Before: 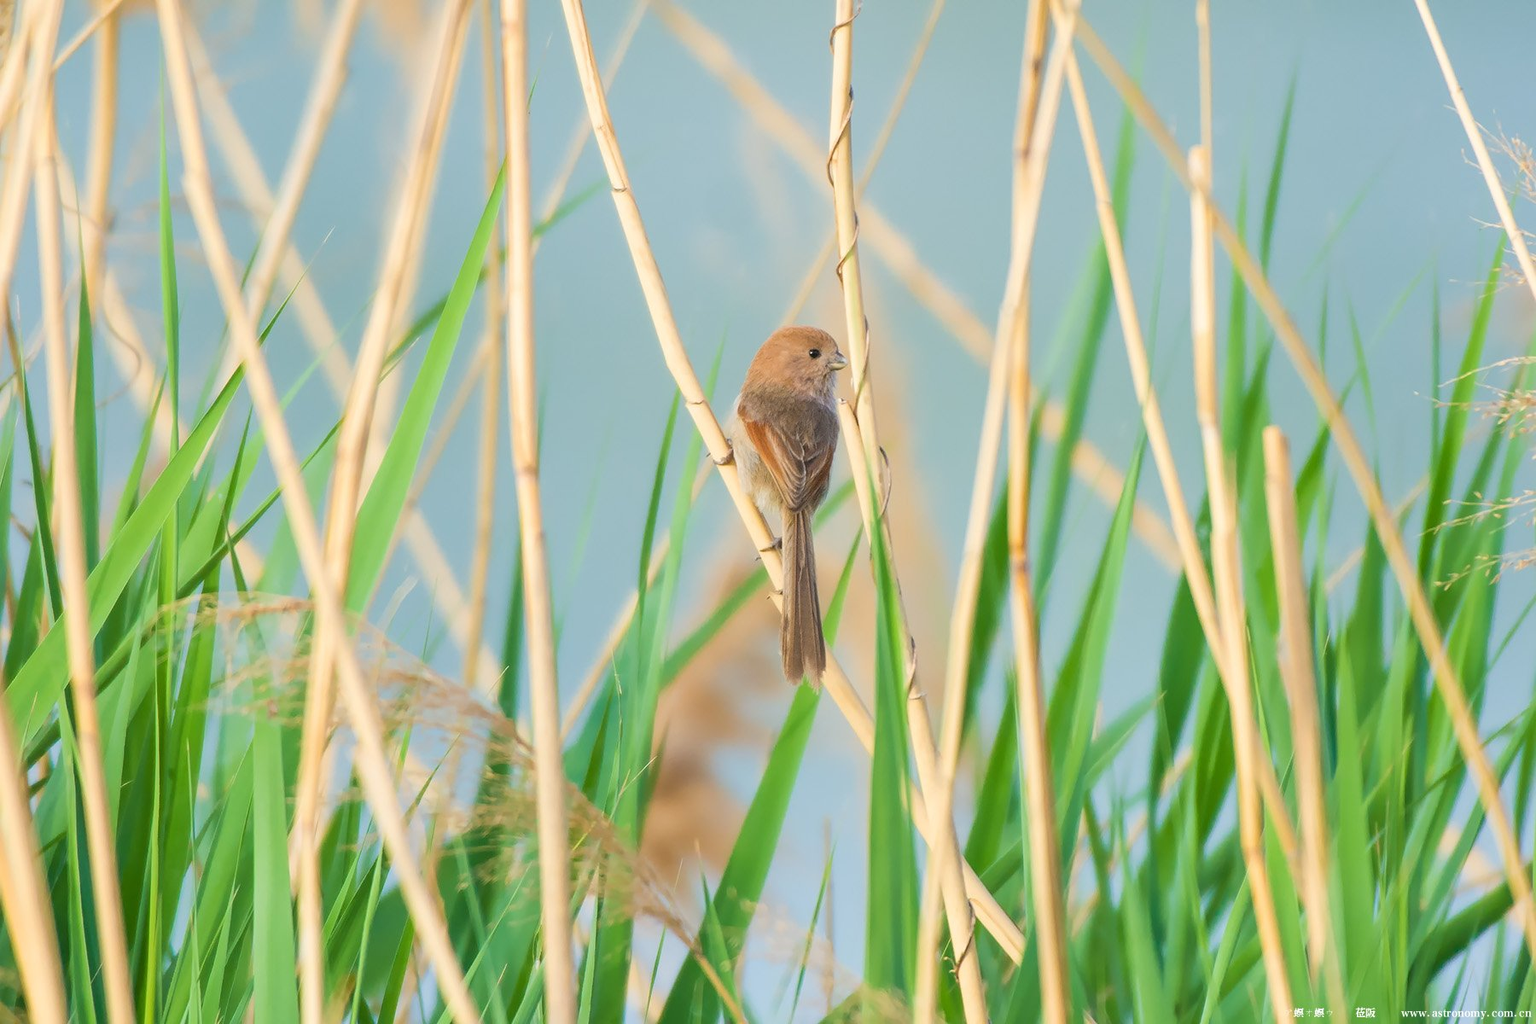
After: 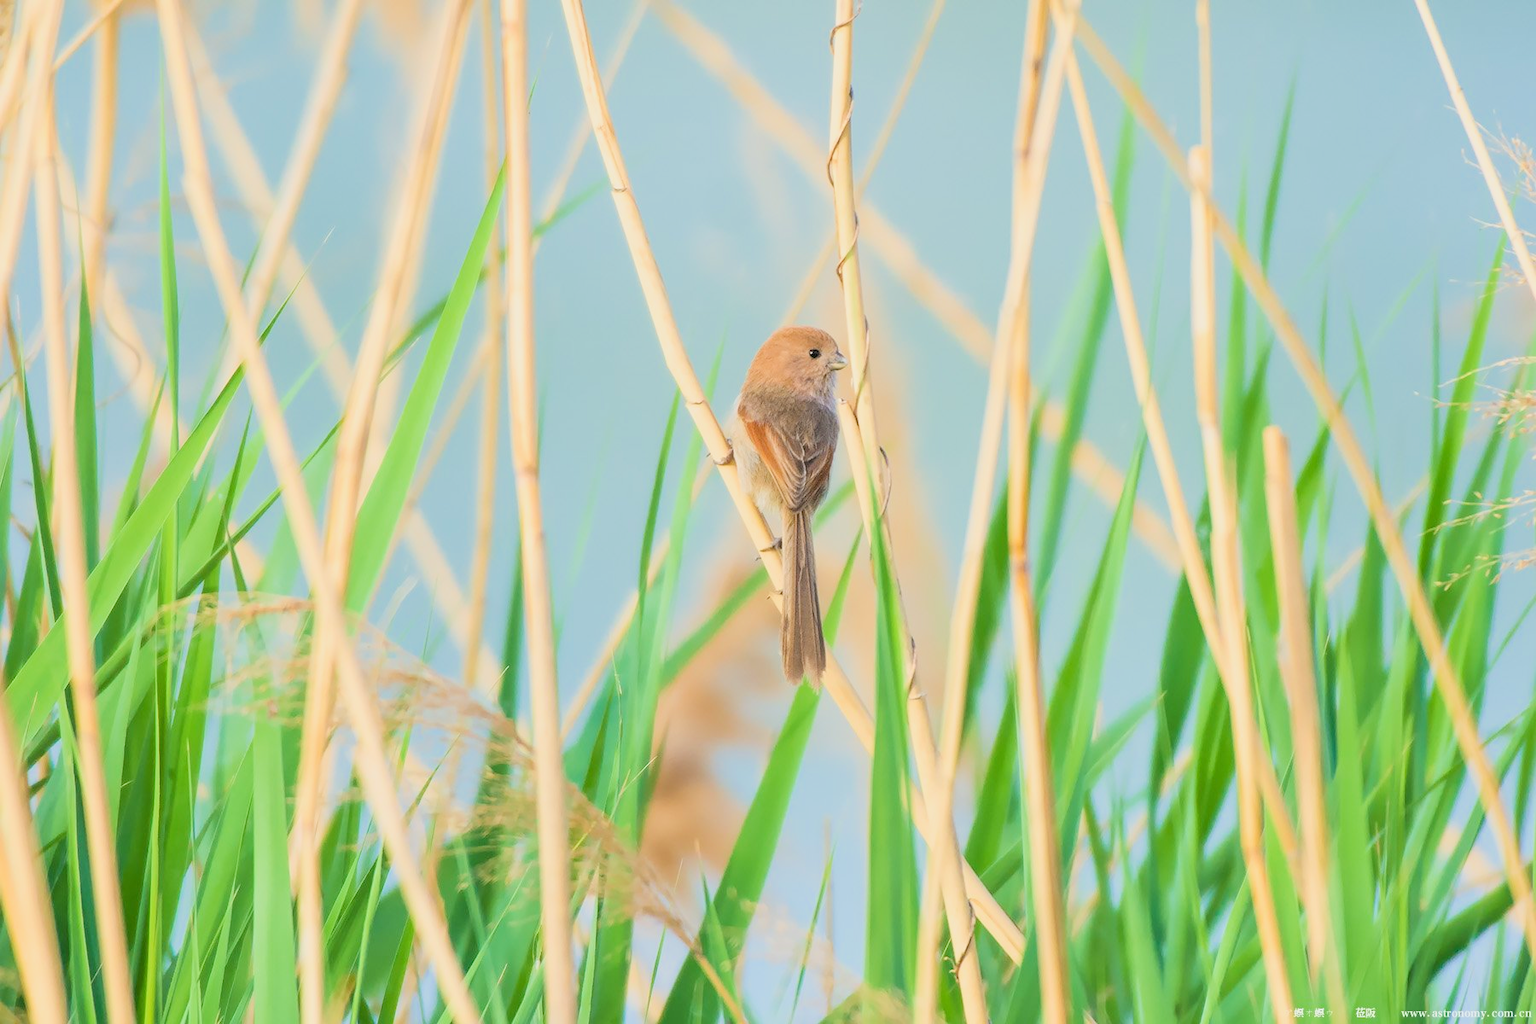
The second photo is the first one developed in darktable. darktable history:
exposure: exposure 0.636 EV, compensate highlight preservation false
filmic rgb: black relative exposure -7.82 EV, white relative exposure 4.29 EV, hardness 3.86, color science v6 (2022)
tone equalizer: on, module defaults
